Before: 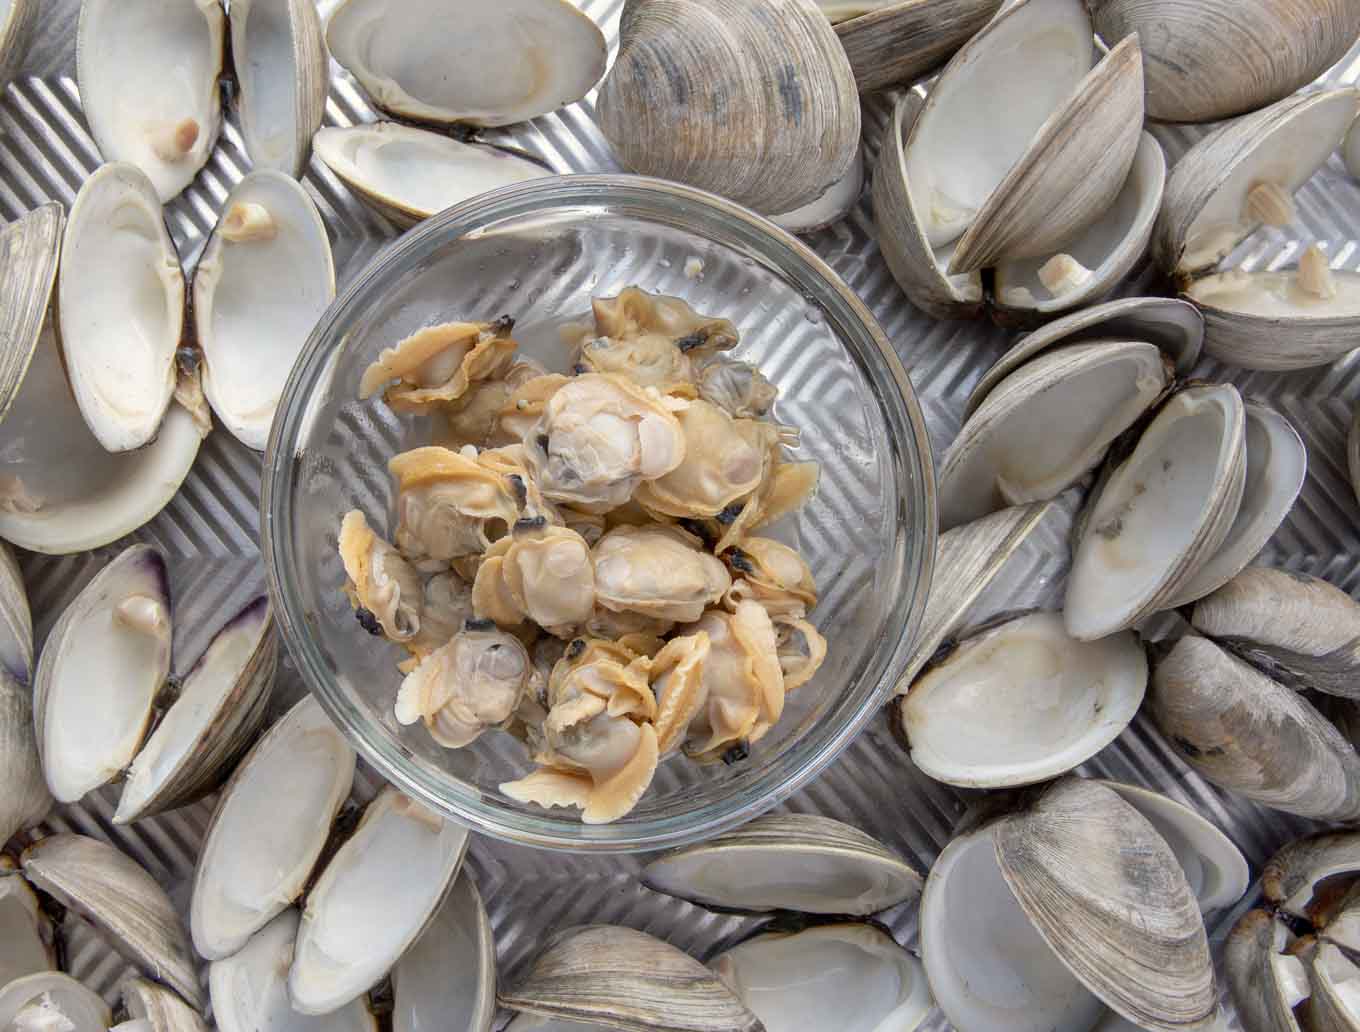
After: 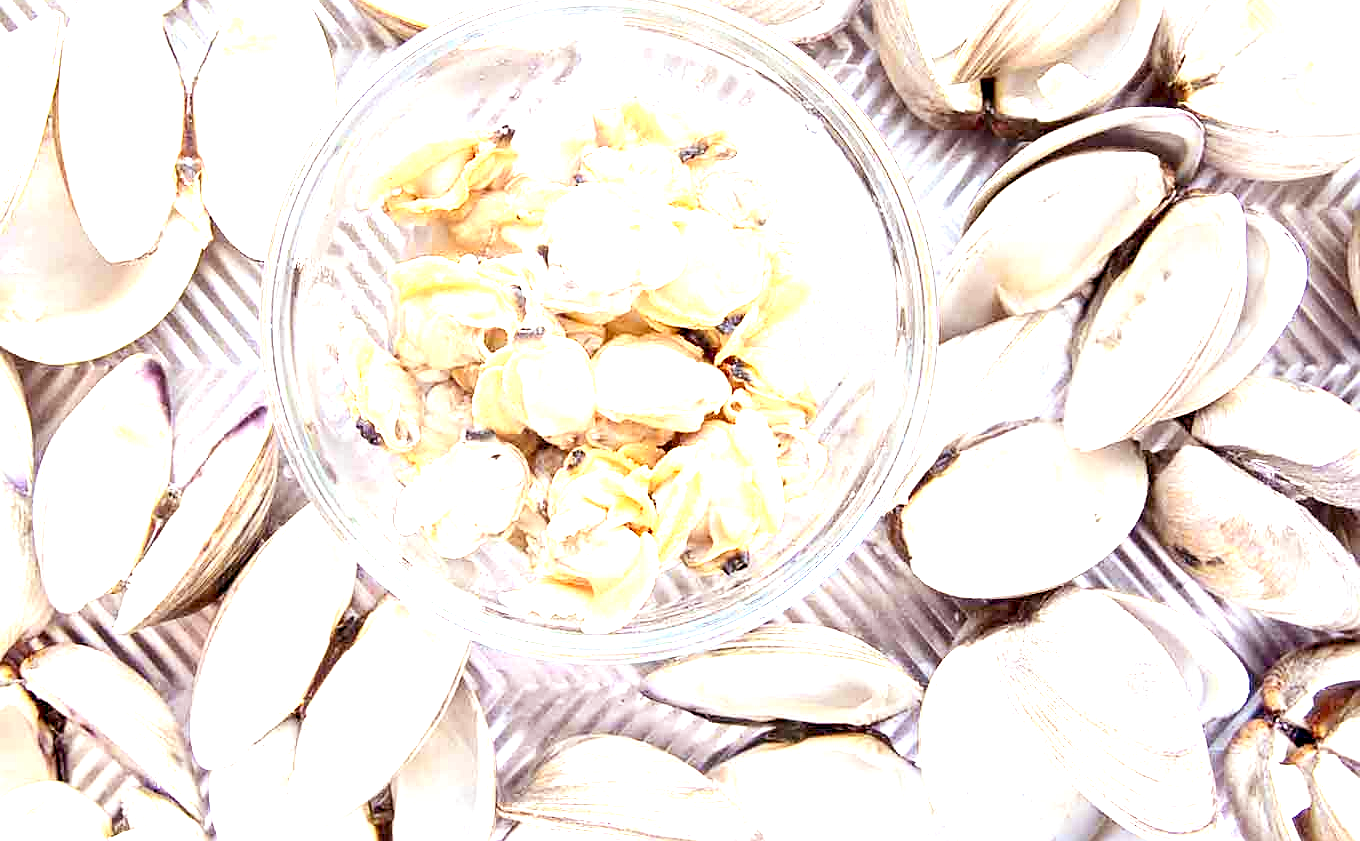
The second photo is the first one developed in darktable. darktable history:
crop and rotate: top 18.507%
exposure: black level correction 0.001, exposure 2.607 EV, compensate exposure bias true, compensate highlight preservation false
rgb levels: mode RGB, independent channels, levels [[0, 0.474, 1], [0, 0.5, 1], [0, 0.5, 1]]
sharpen: on, module defaults
contrast brightness saturation: contrast 0.15, brightness 0.05
